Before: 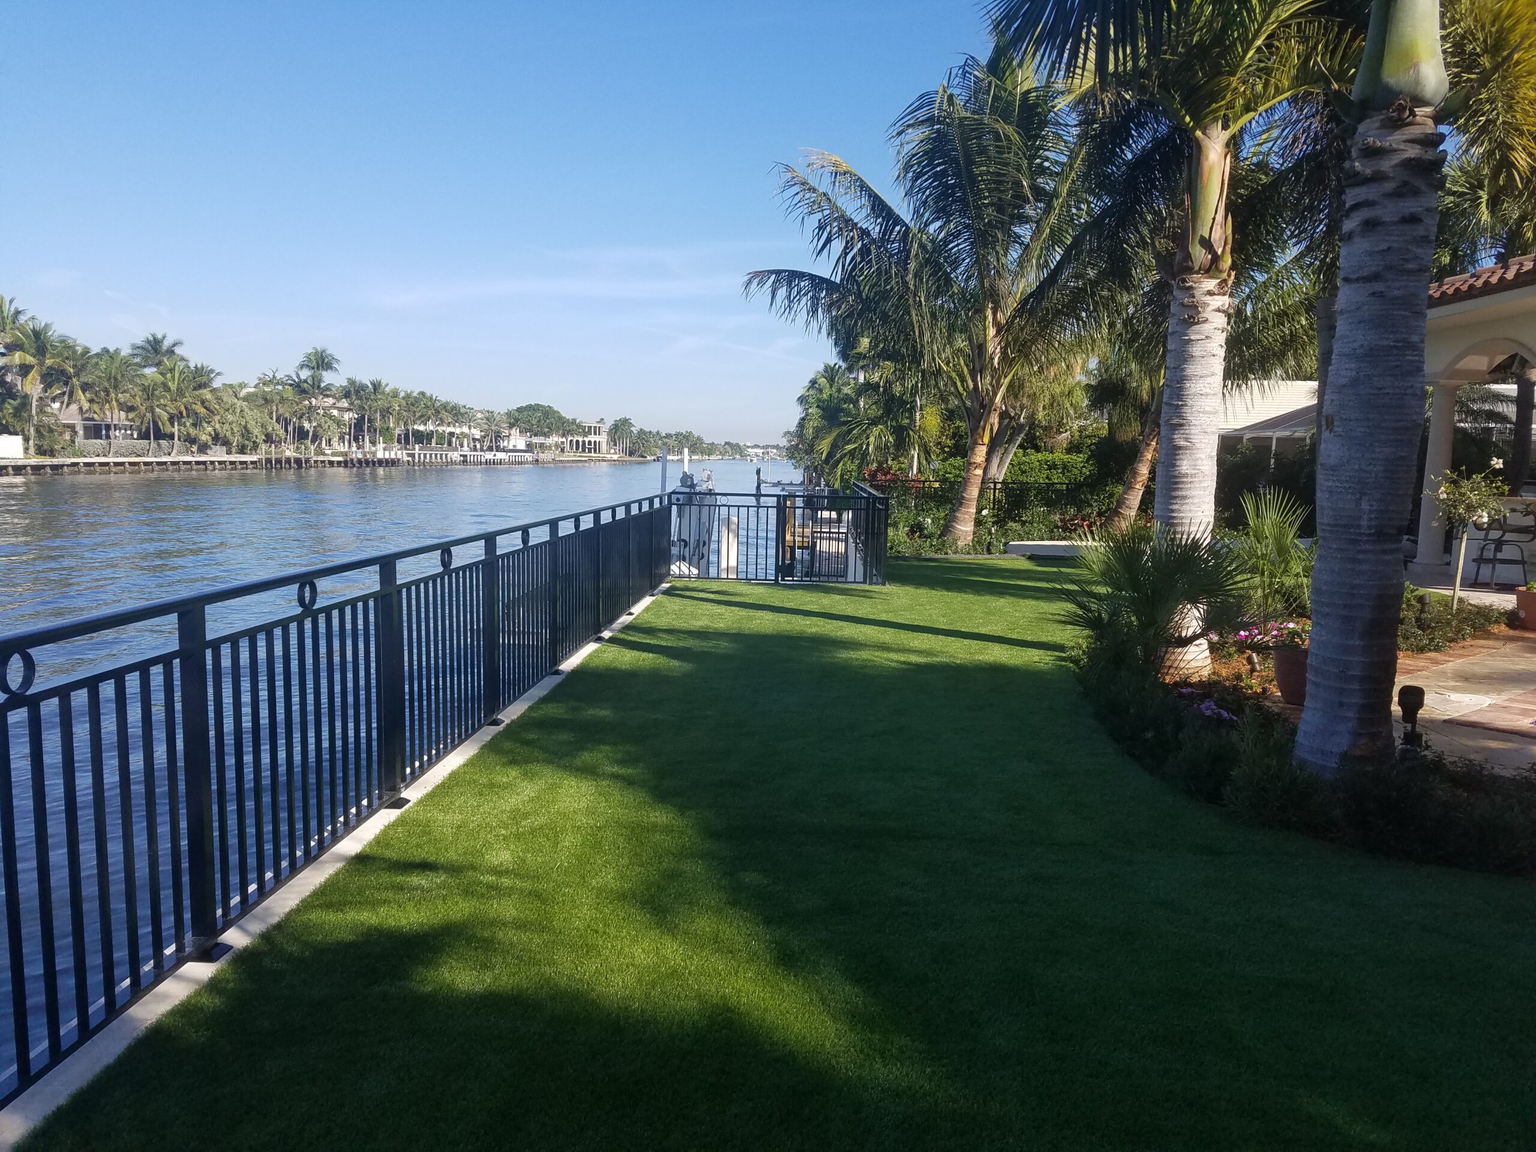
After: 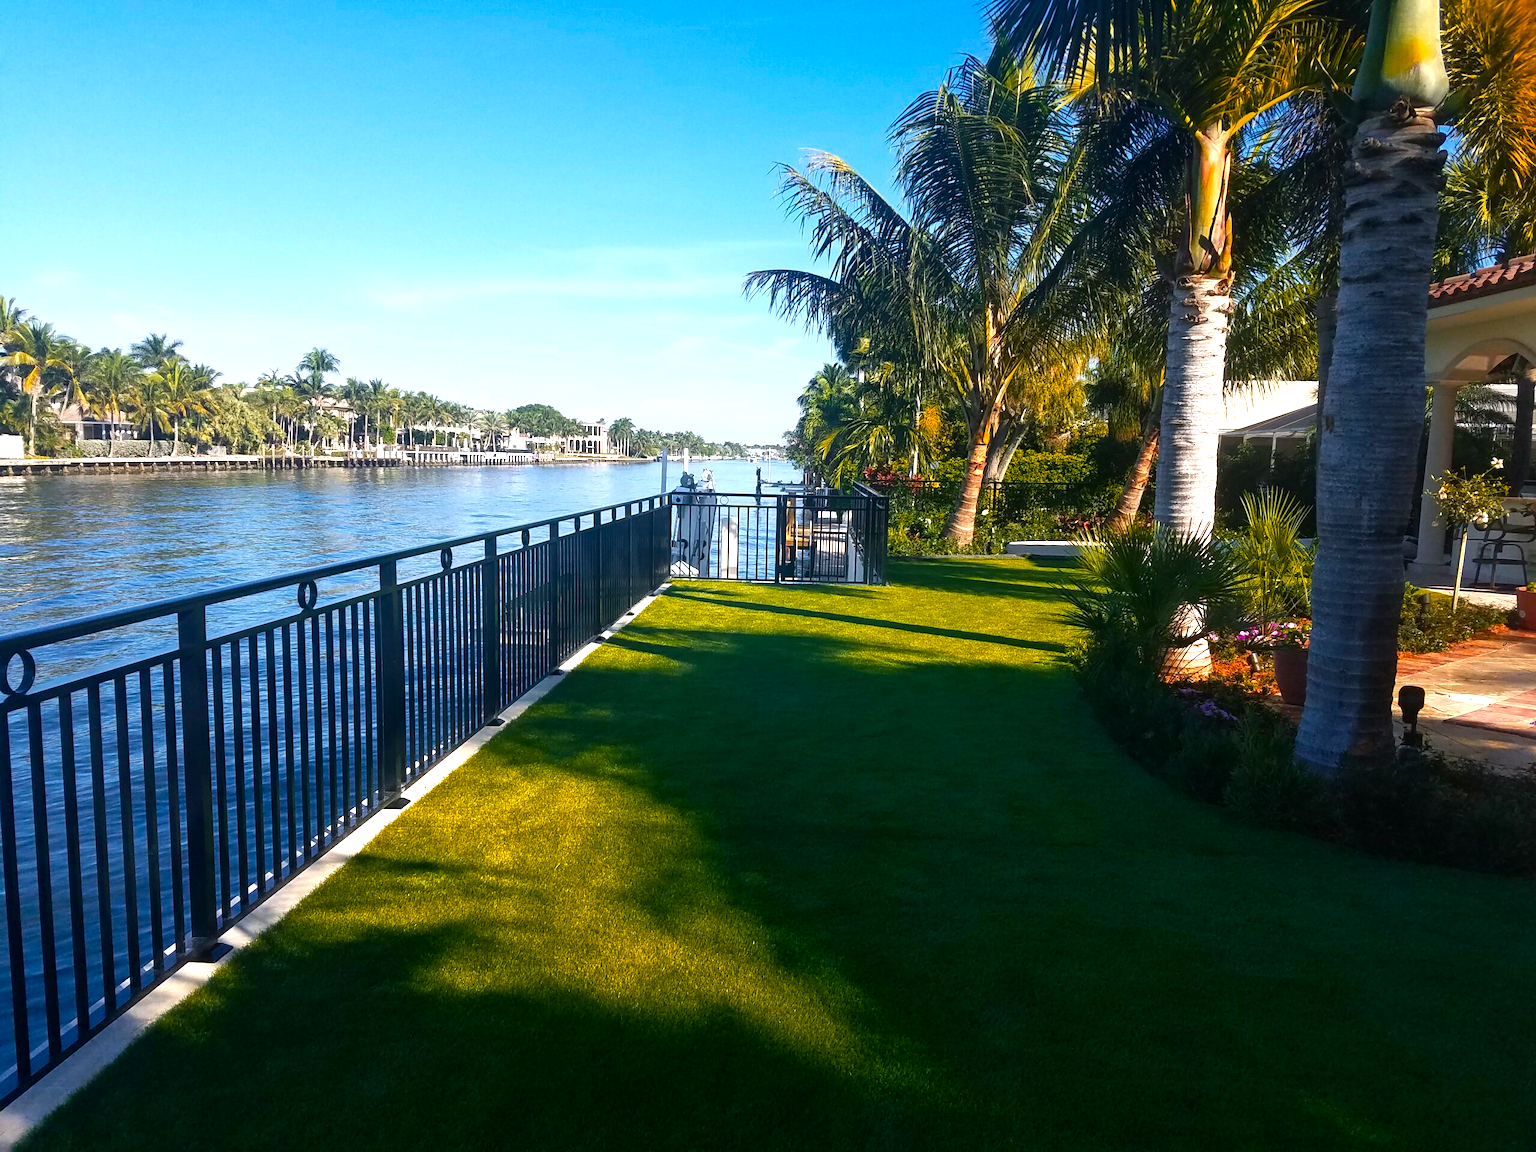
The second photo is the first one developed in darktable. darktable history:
color balance rgb: shadows lift › chroma 2.01%, shadows lift › hue 136.73°, linear chroma grading › global chroma 15.654%, perceptual saturation grading › global saturation 29.732%, perceptual brilliance grading › global brilliance 20.567%, perceptual brilliance grading › shadows -39.446%
tone equalizer: smoothing diameter 24.92%, edges refinement/feathering 9.14, preserve details guided filter
color zones: curves: ch1 [(0.24, 0.629) (0.75, 0.5)]; ch2 [(0.255, 0.454) (0.745, 0.491)], mix 23.78%
